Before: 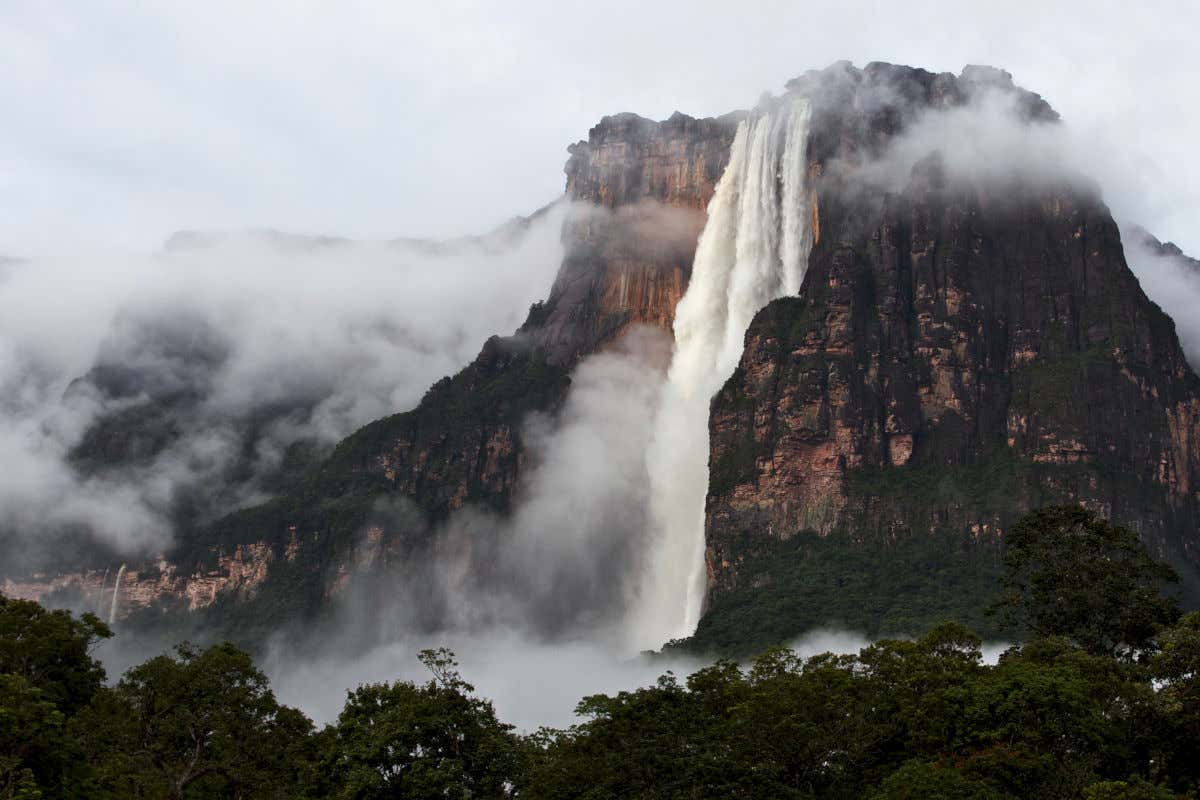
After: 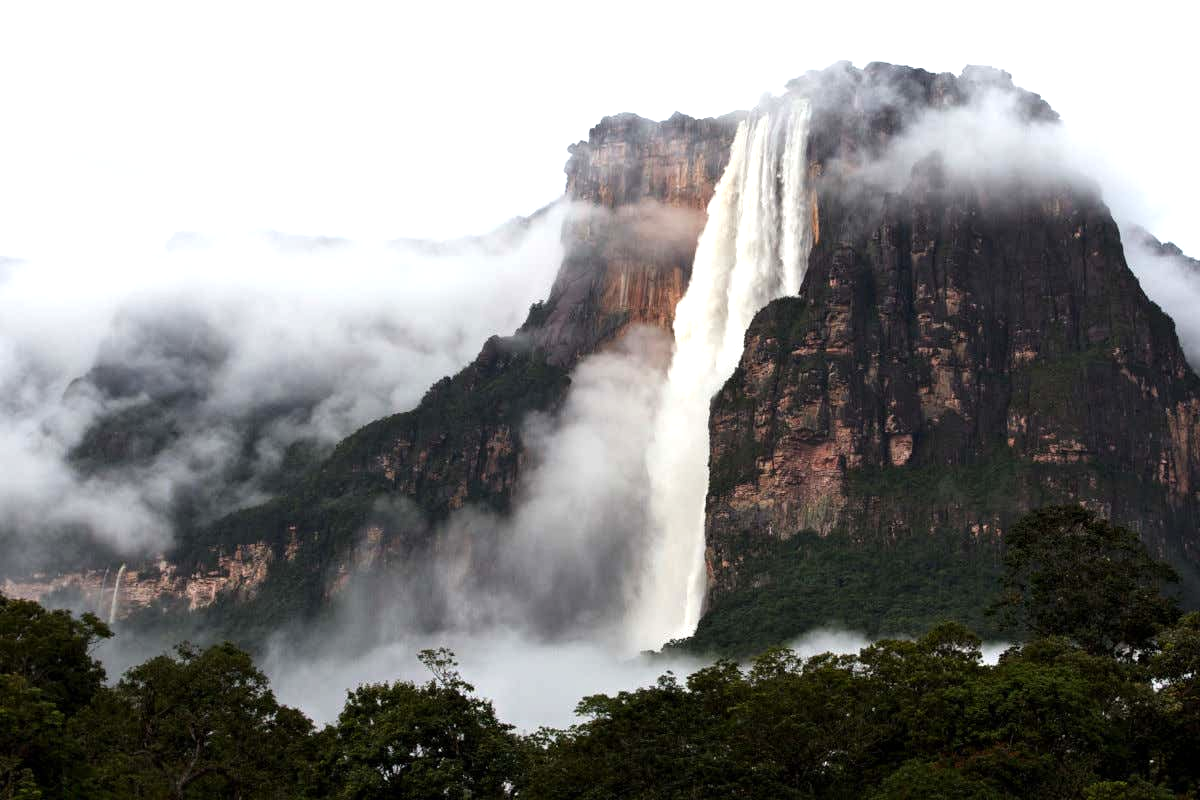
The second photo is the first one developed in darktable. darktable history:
exposure: exposure 0.187 EV, compensate highlight preservation false
tone equalizer: -8 EV -0.426 EV, -7 EV -0.422 EV, -6 EV -0.315 EV, -5 EV -0.203 EV, -3 EV 0.197 EV, -2 EV 0.343 EV, -1 EV 0.388 EV, +0 EV 0.433 EV
